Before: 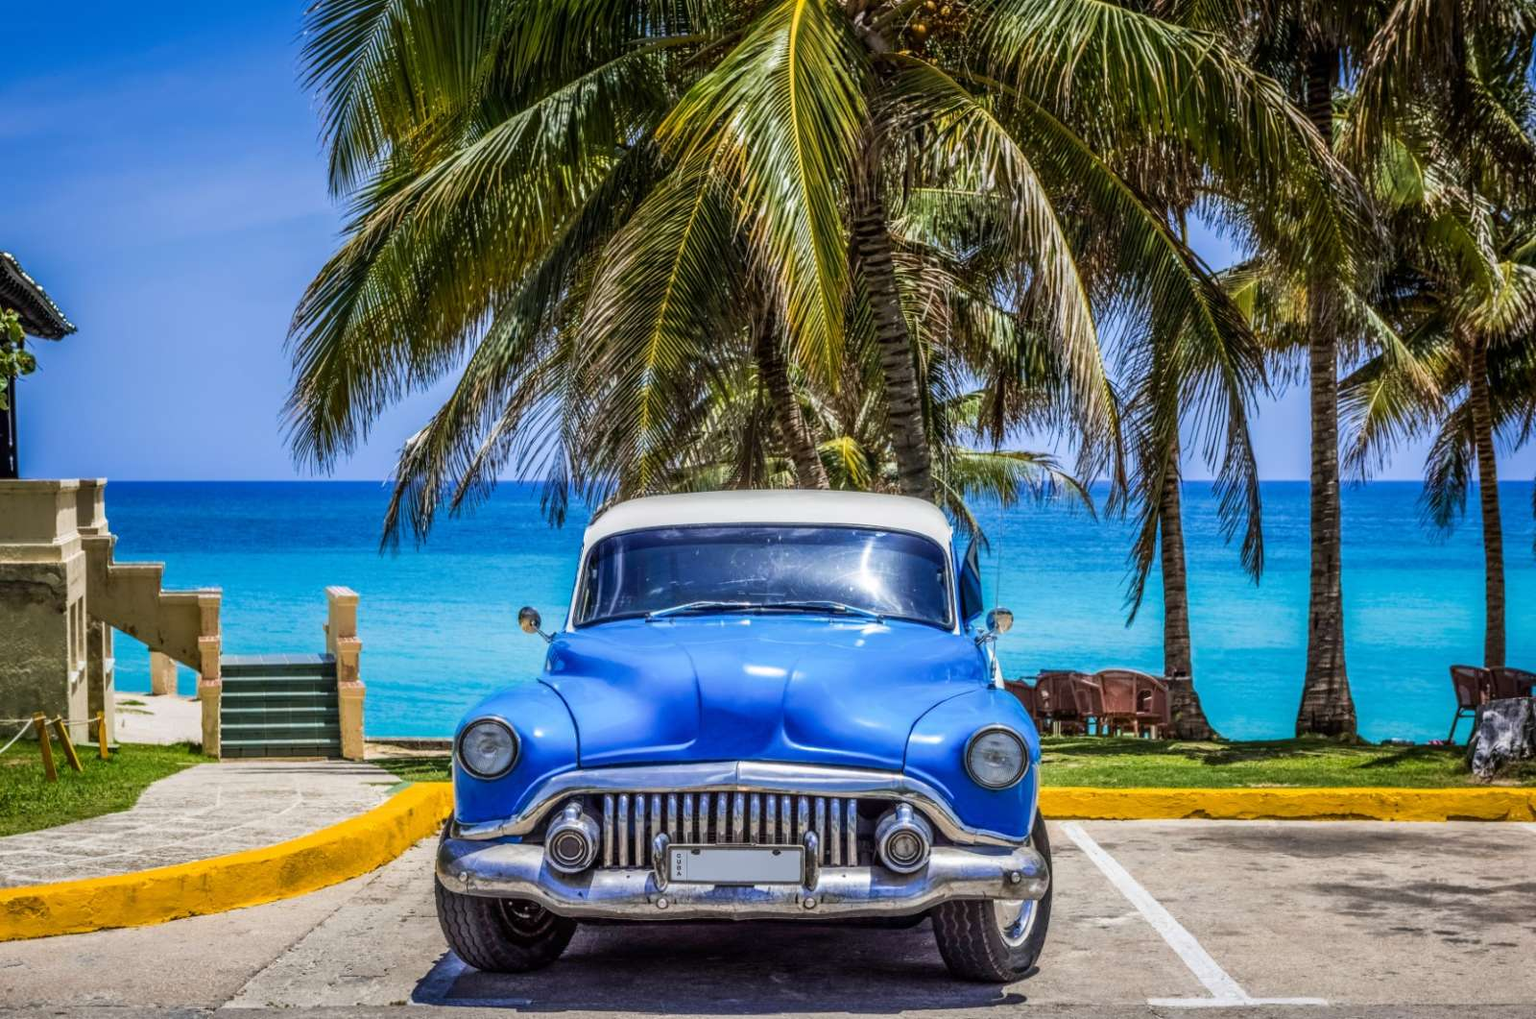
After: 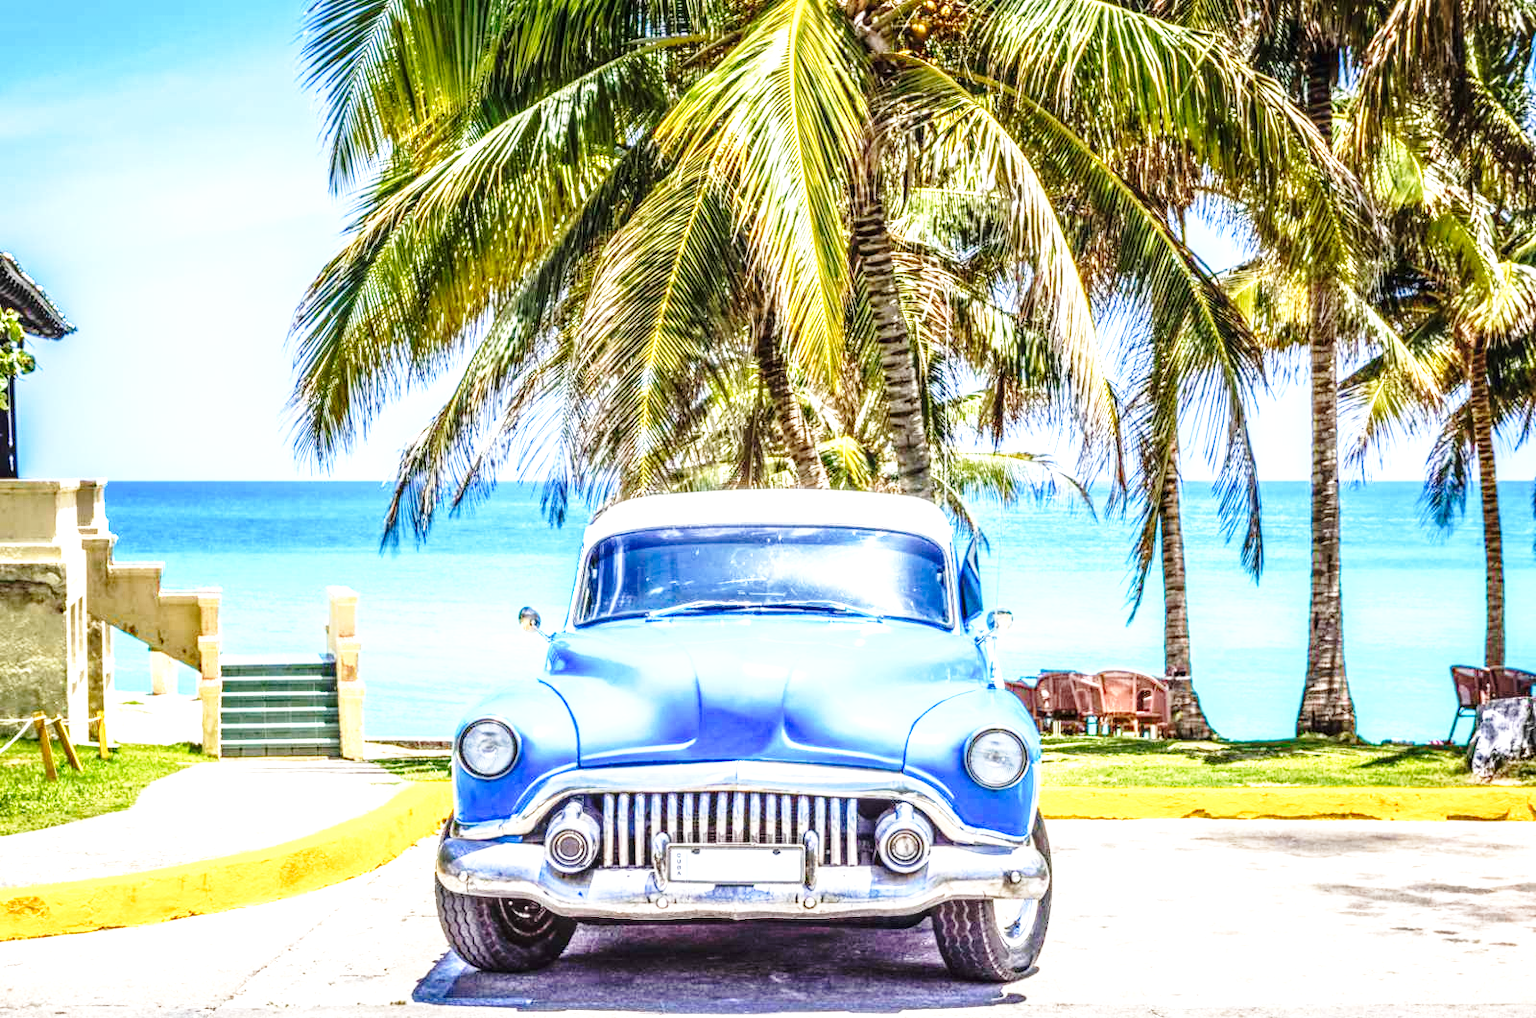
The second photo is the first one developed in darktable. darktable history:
local contrast: on, module defaults
base curve: curves: ch0 [(0, 0) (0.028, 0.03) (0.121, 0.232) (0.46, 0.748) (0.859, 0.968) (1, 1)], preserve colors none
exposure: black level correction 0, exposure 1.686 EV, compensate exposure bias true, compensate highlight preservation false
